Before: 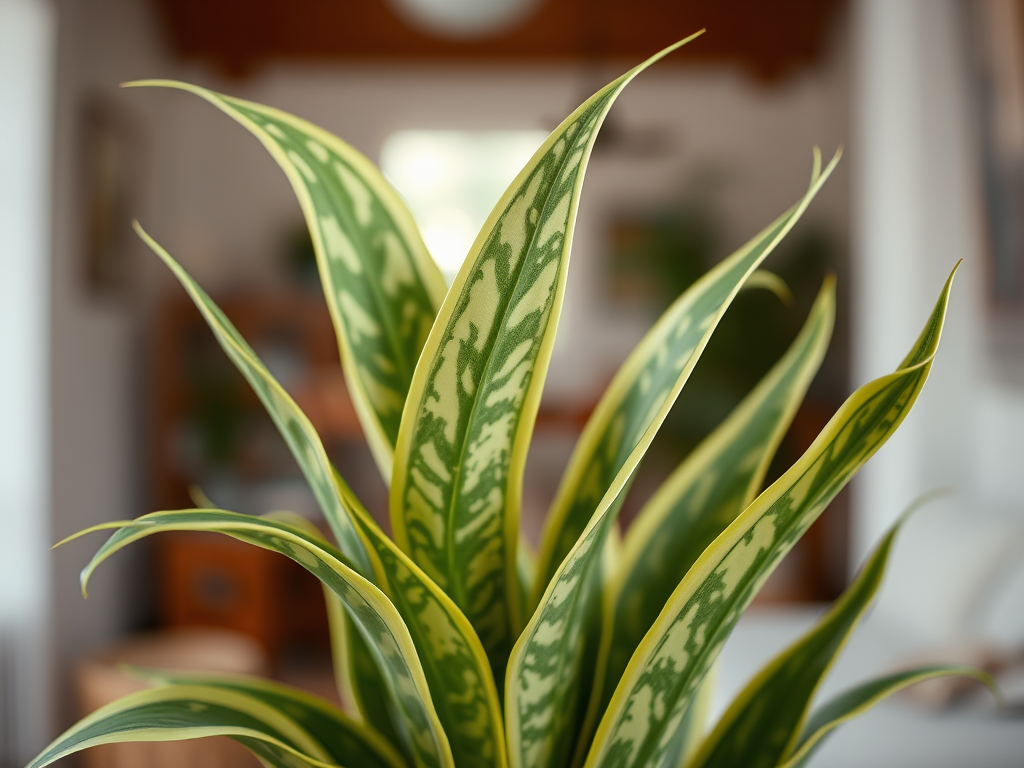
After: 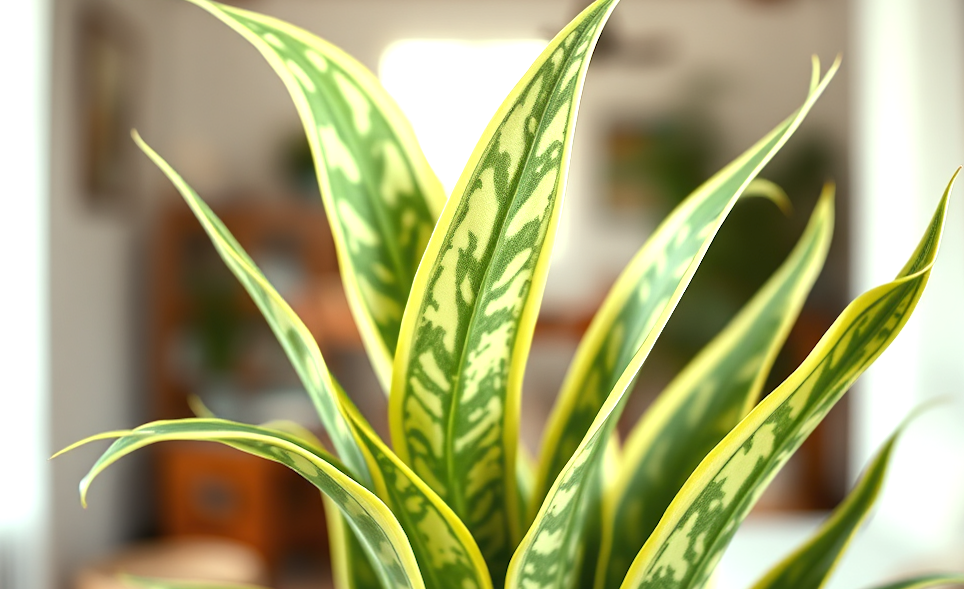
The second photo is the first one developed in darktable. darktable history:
crop and rotate: angle 0.087°, top 11.868%, right 5.667%, bottom 11.188%
tone curve: curves: ch0 [(0, 0) (0.003, 0.003) (0.011, 0.011) (0.025, 0.024) (0.044, 0.044) (0.069, 0.068) (0.1, 0.098) (0.136, 0.133) (0.177, 0.174) (0.224, 0.22) (0.277, 0.272) (0.335, 0.329) (0.399, 0.392) (0.468, 0.46) (0.543, 0.546) (0.623, 0.626) (0.709, 0.711) (0.801, 0.802) (0.898, 0.898) (1, 1)], color space Lab, independent channels, preserve colors none
color correction: highlights a* -4.73, highlights b* 5.05, saturation 0.95
exposure: exposure 1 EV, compensate highlight preservation false
